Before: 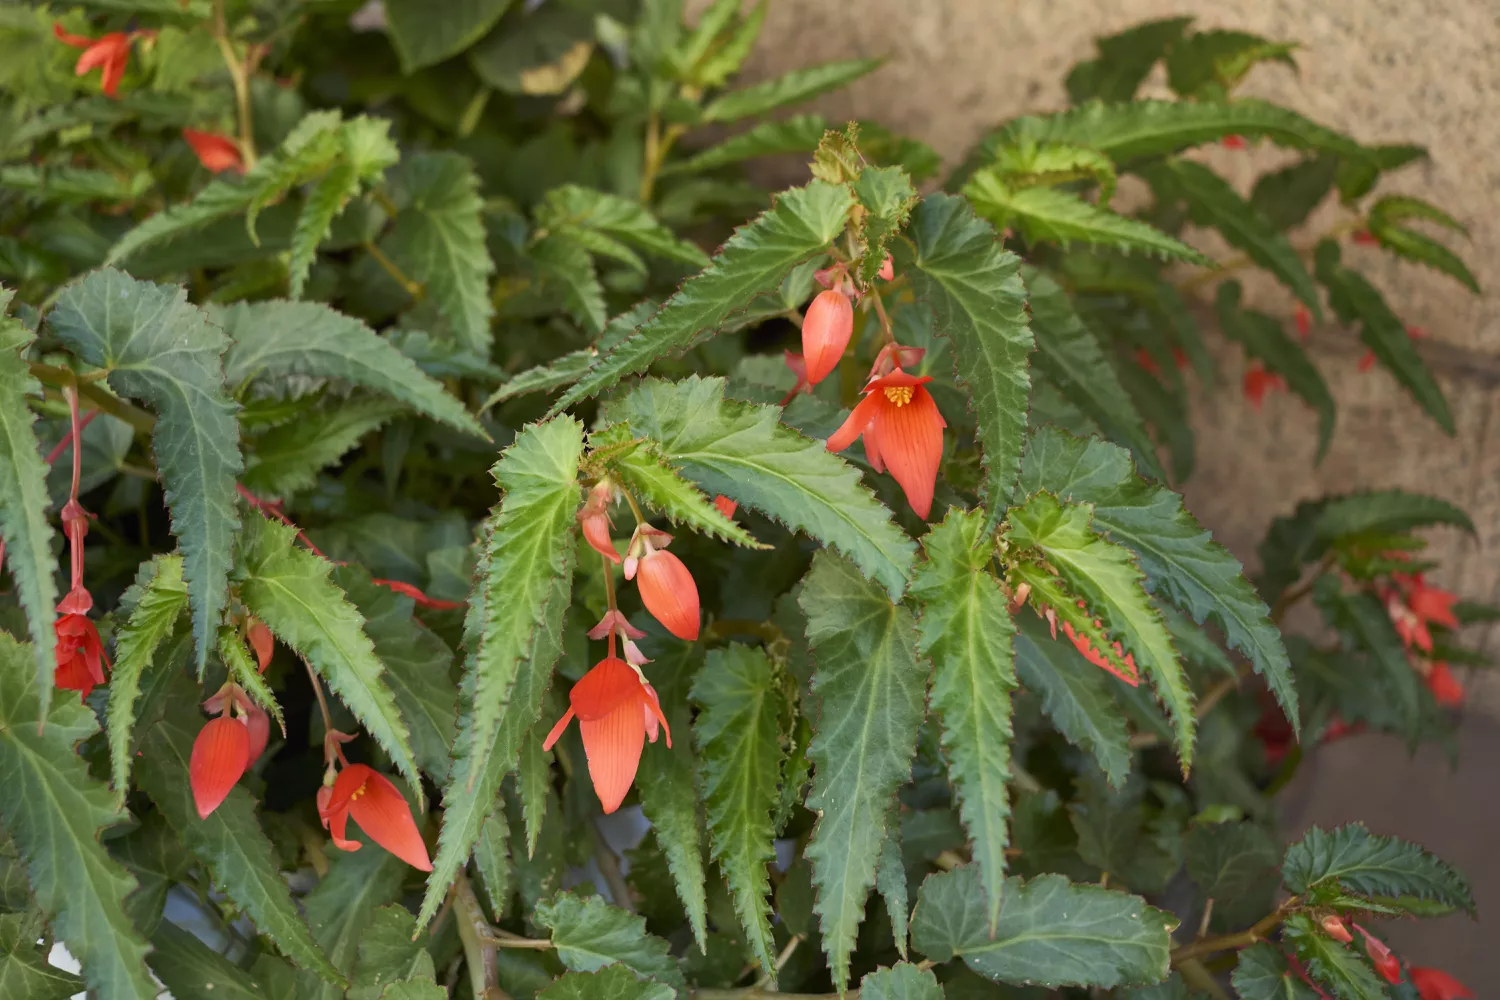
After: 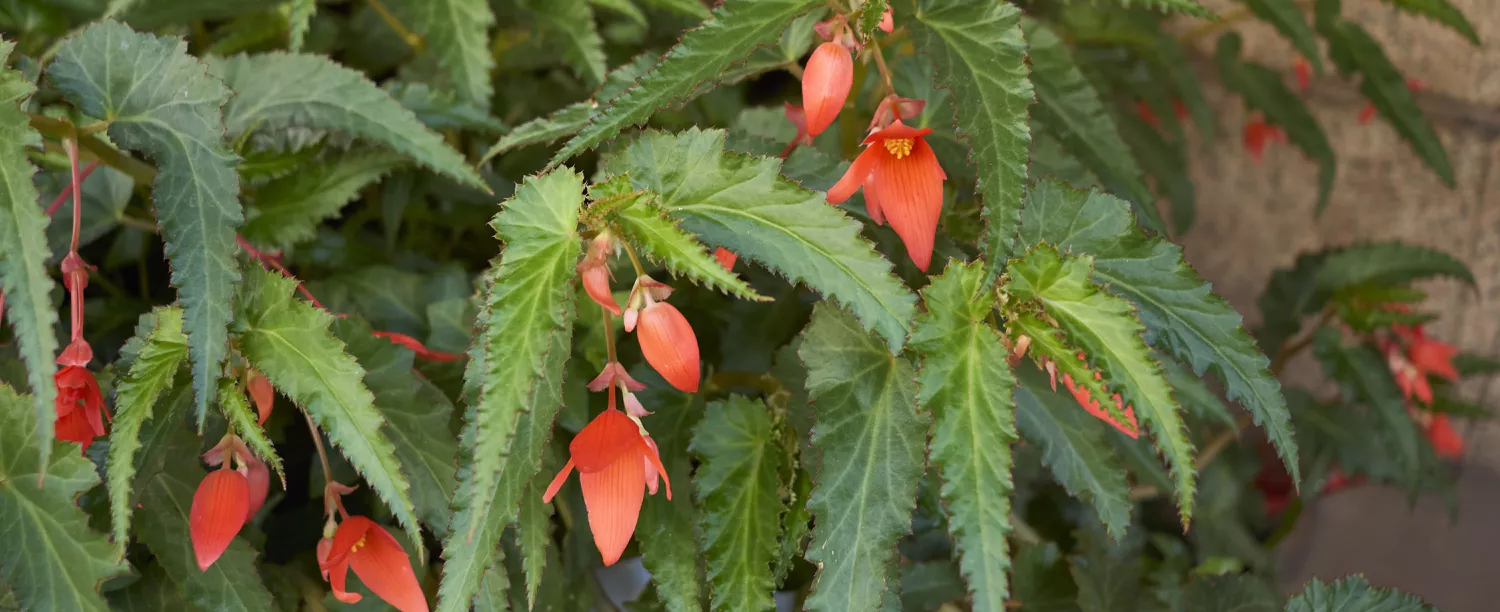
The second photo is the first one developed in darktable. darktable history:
crop and rotate: top 24.848%, bottom 13.927%
